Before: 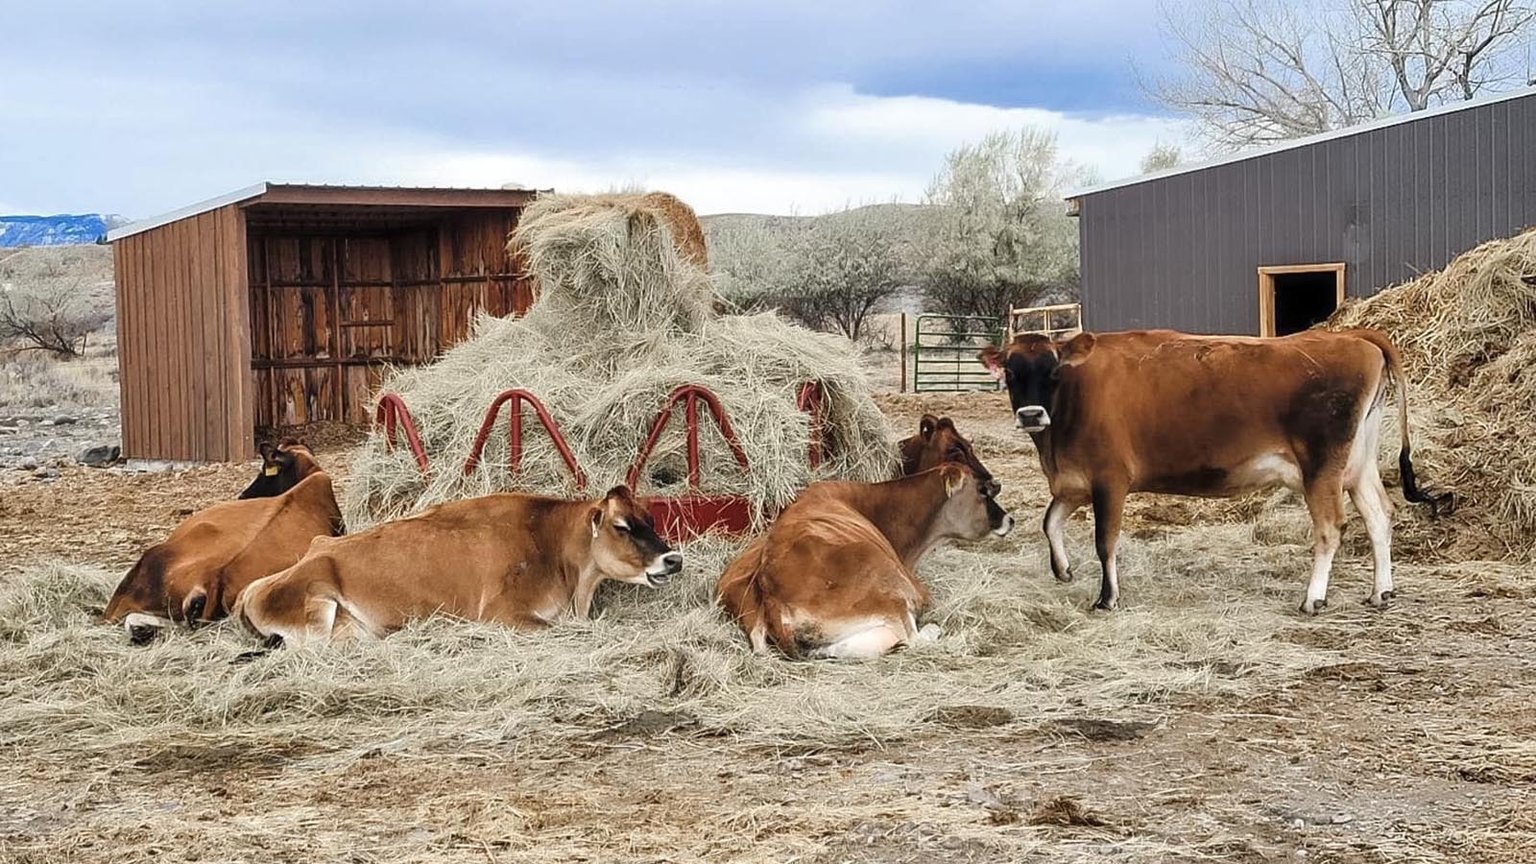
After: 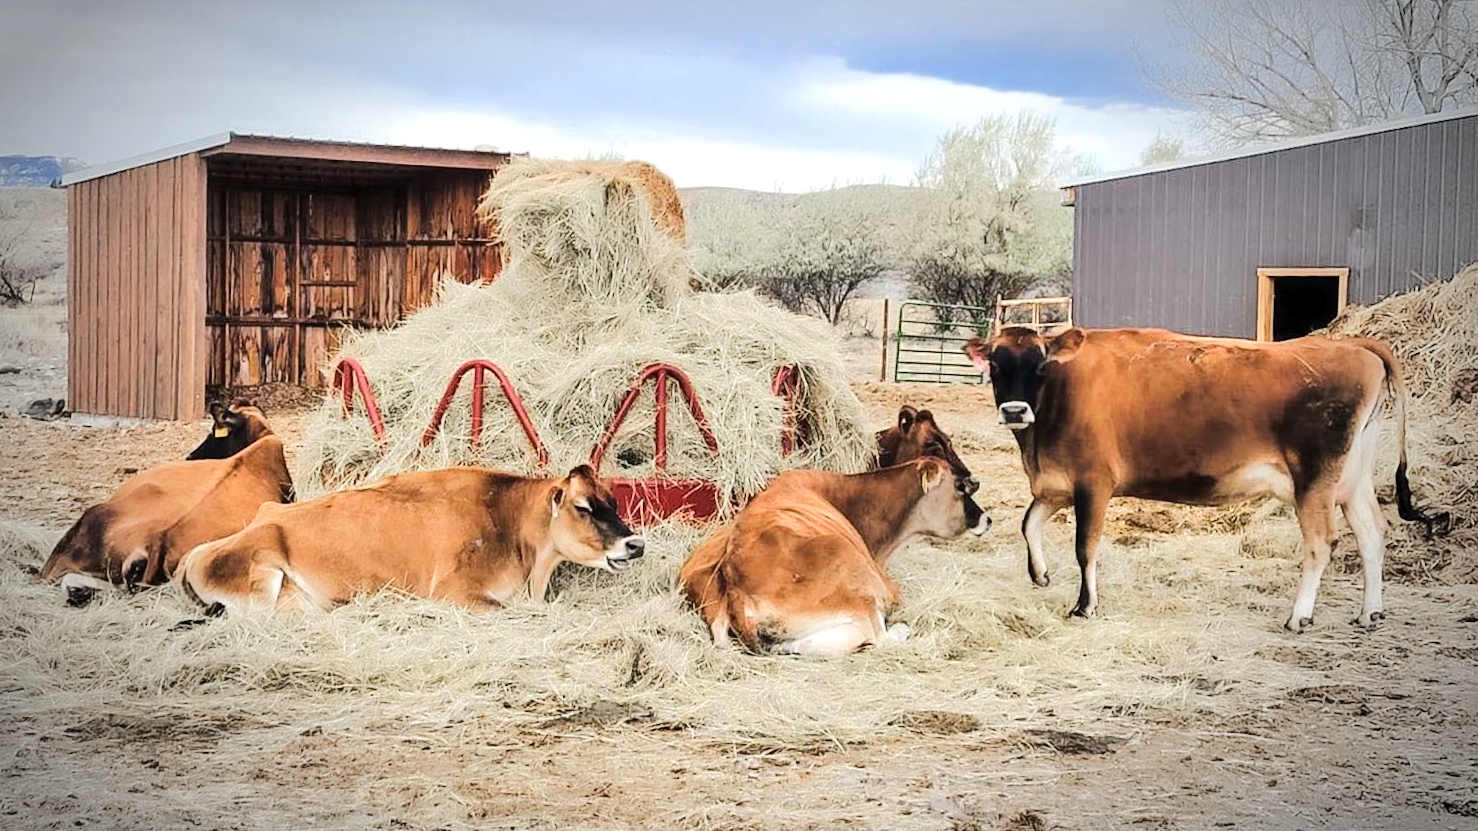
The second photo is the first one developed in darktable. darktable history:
vignetting: fall-off start 71.17%, brightness -0.622, saturation -0.682, width/height ratio 1.335
crop and rotate: angle -2.69°
shadows and highlights: radius 127.81, shadows 30.46, highlights -30.88, low approximation 0.01, soften with gaussian
color correction: highlights b* -0.044
tone equalizer: -7 EV 0.15 EV, -6 EV 0.628 EV, -5 EV 1.13 EV, -4 EV 1.36 EV, -3 EV 1.15 EV, -2 EV 0.6 EV, -1 EV 0.161 EV, edges refinement/feathering 500, mask exposure compensation -1.57 EV, preserve details no
